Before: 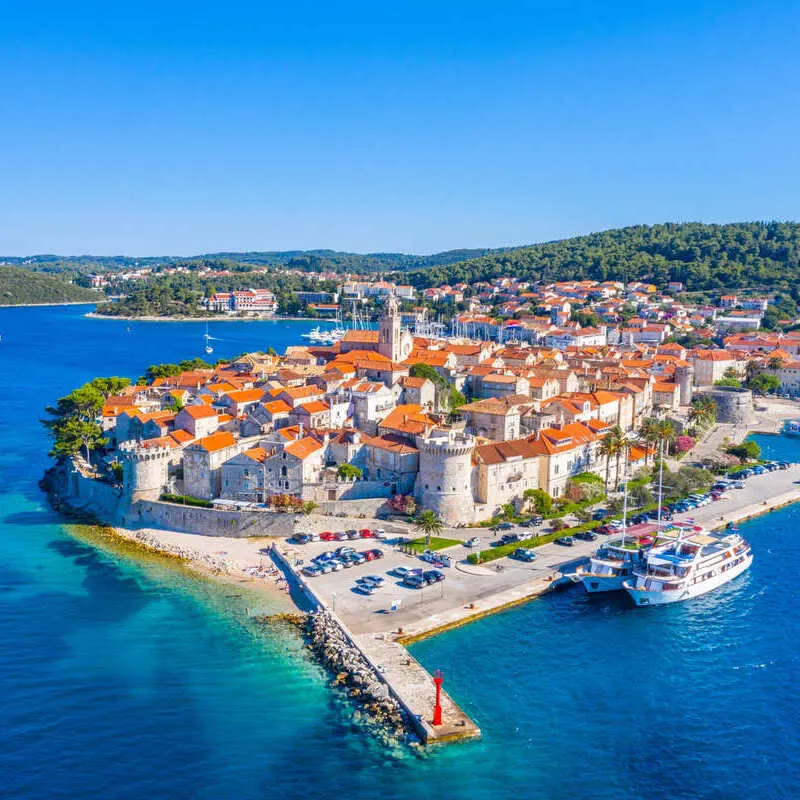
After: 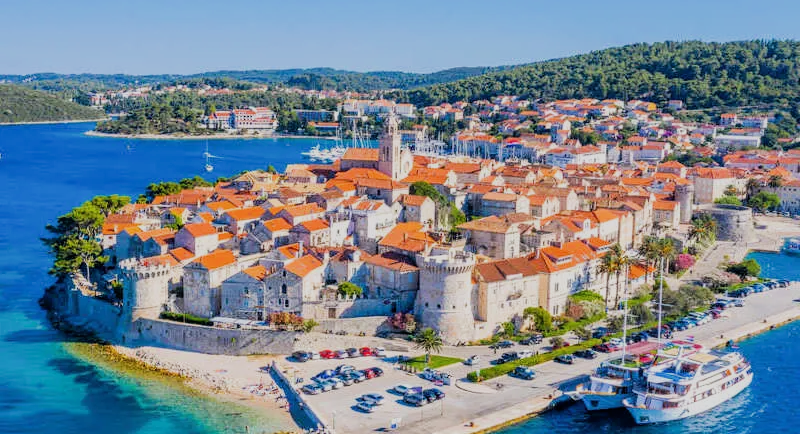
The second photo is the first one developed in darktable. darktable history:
filmic rgb: middle gray luminance 29.15%, black relative exposure -10.23 EV, white relative exposure 5.51 EV, target black luminance 0%, hardness 3.96, latitude 2.22%, contrast 1.131, highlights saturation mix 4.56%, shadows ↔ highlights balance 14.99%
crop and rotate: top 22.79%, bottom 22.885%
